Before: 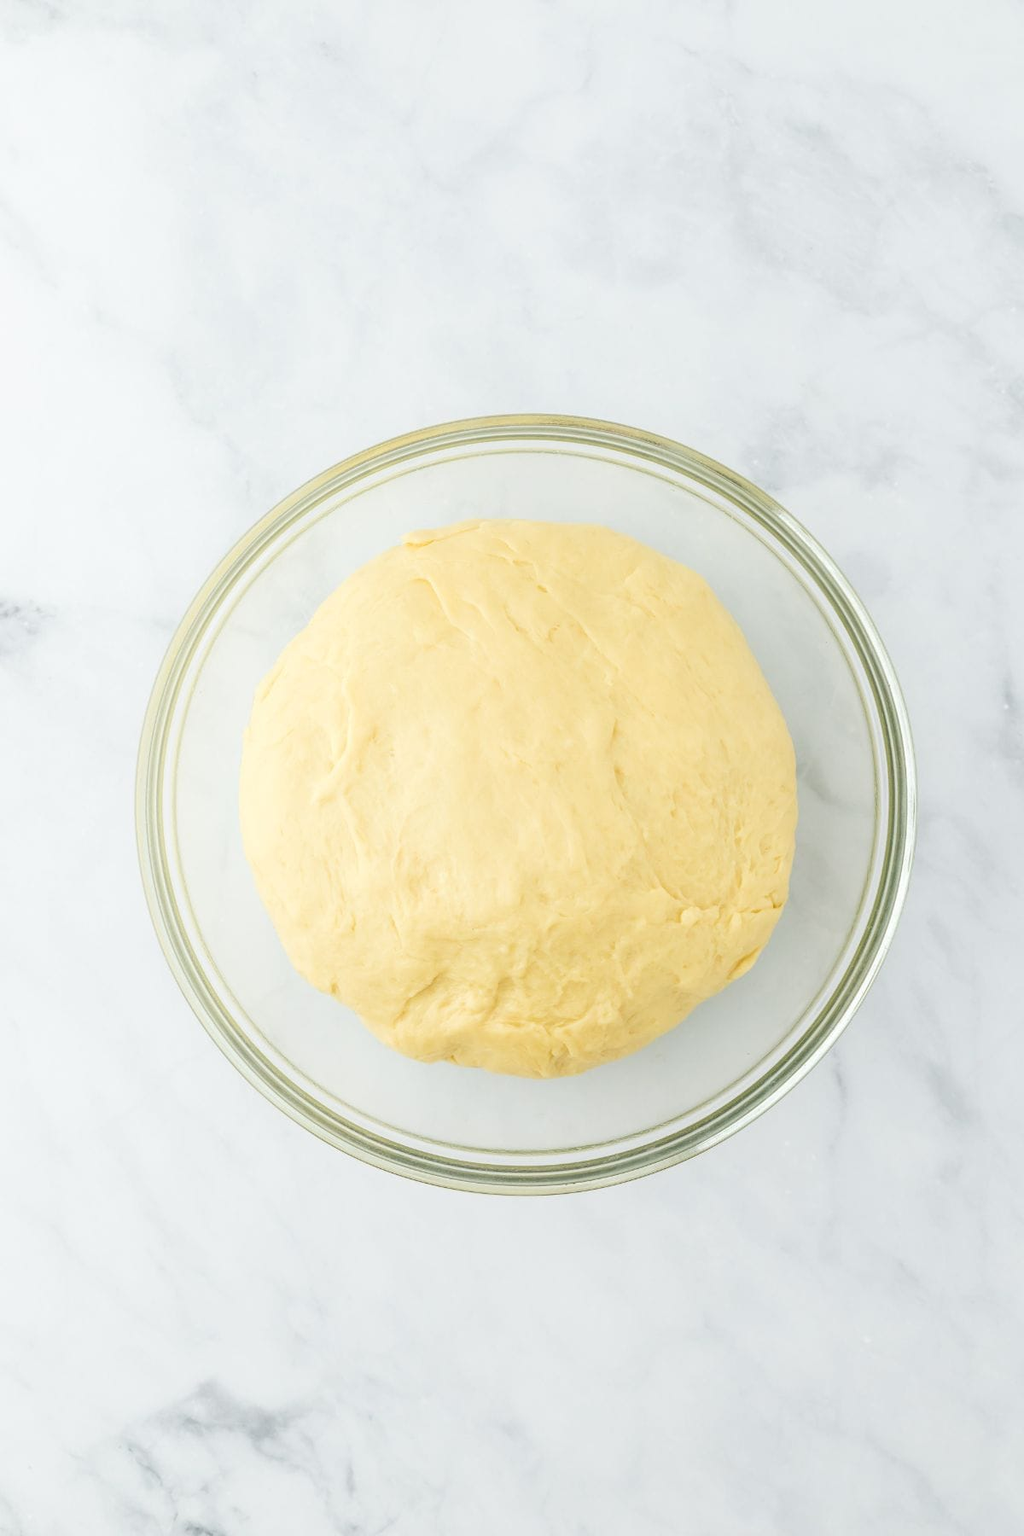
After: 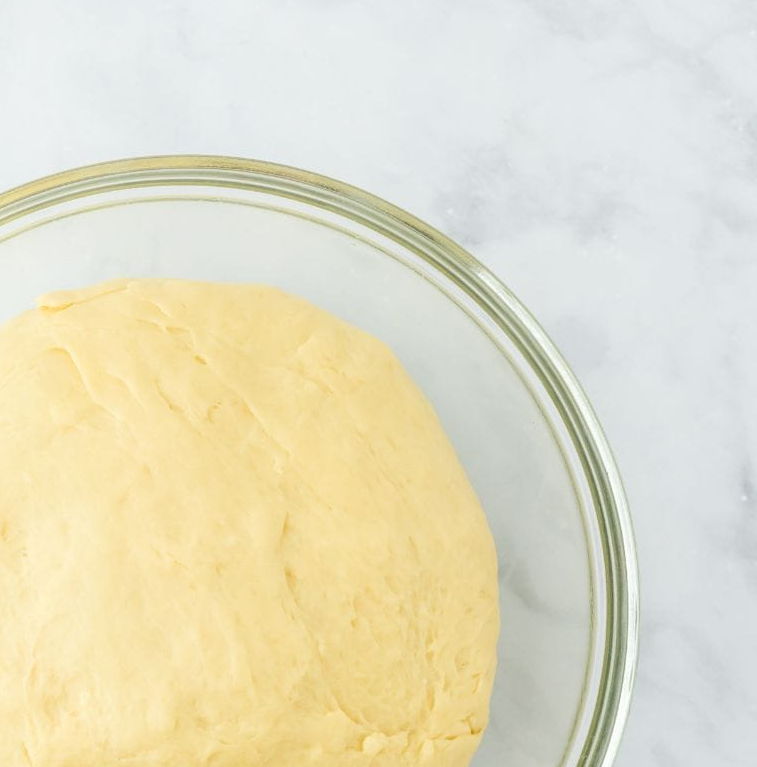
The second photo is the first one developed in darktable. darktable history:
crop: left 36.277%, top 18.34%, right 0.604%, bottom 38.997%
